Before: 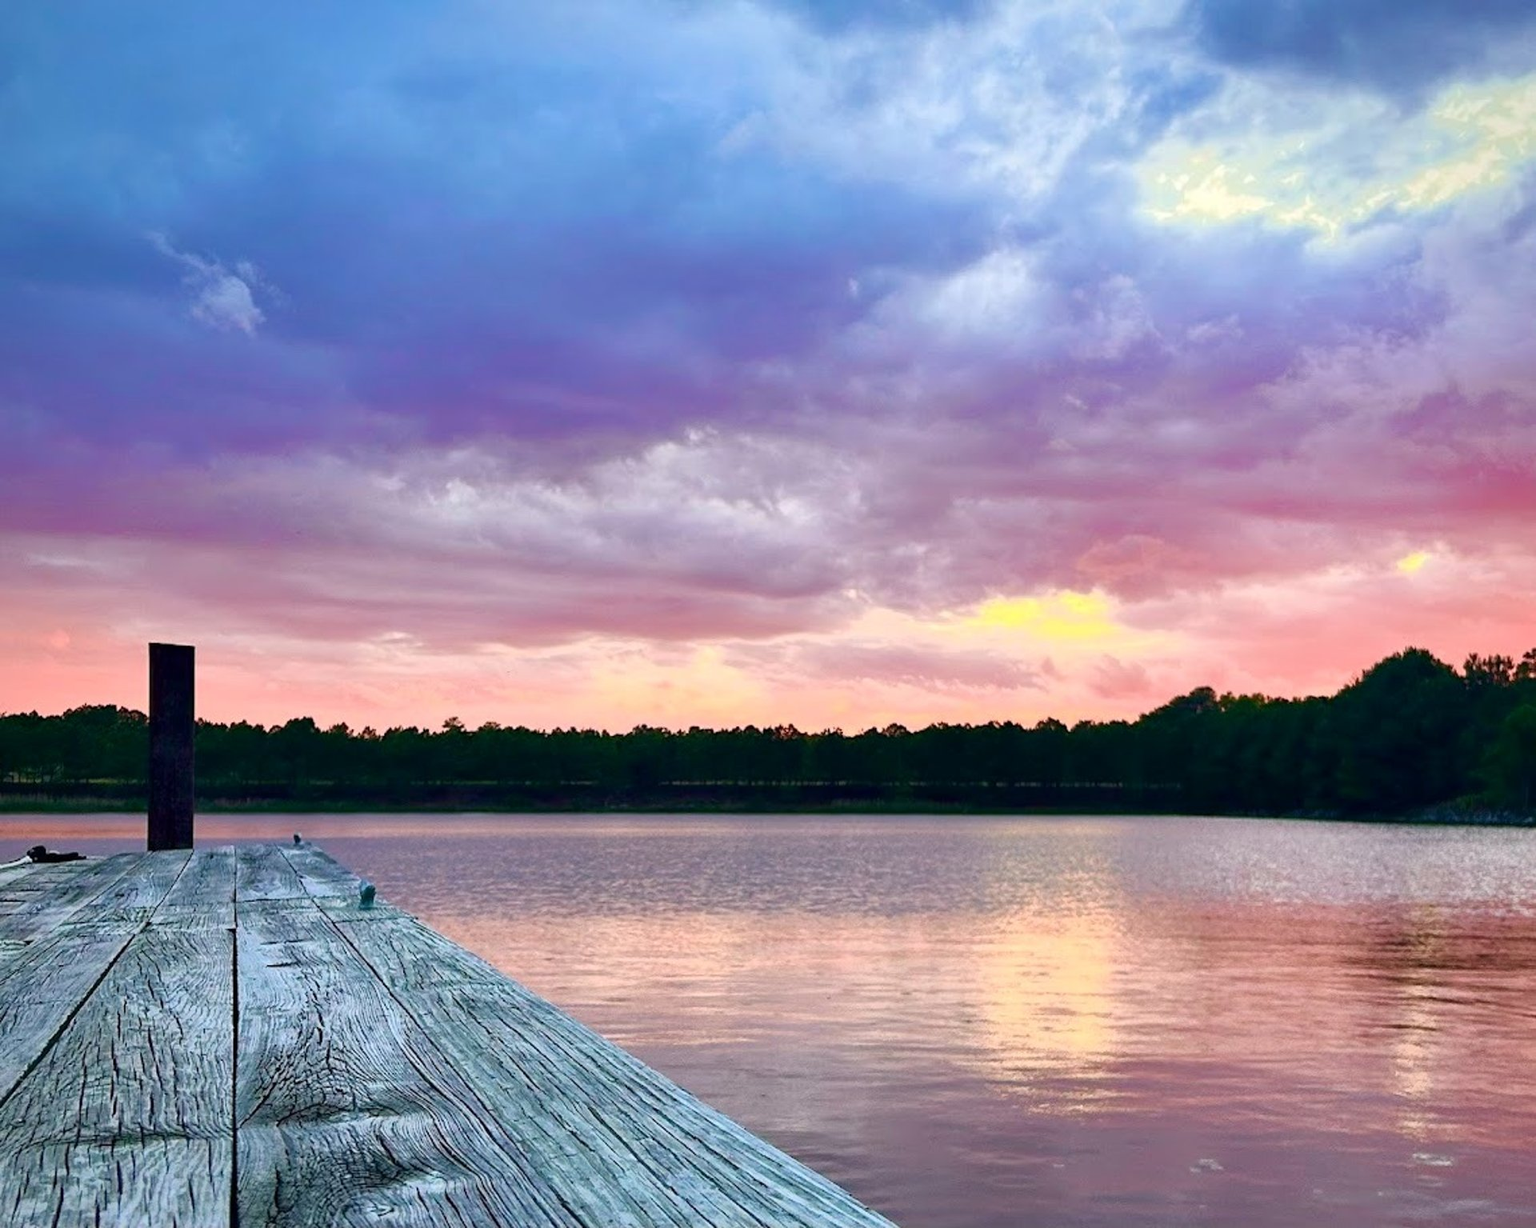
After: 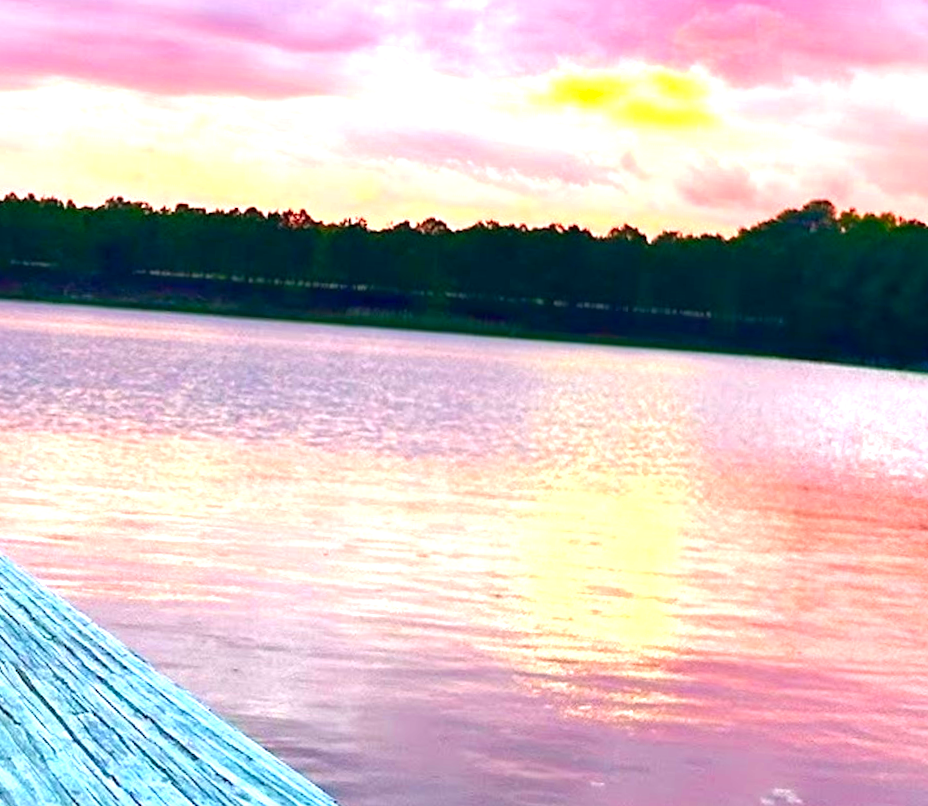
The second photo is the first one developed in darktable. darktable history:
rotate and perspective: rotation 4.1°, automatic cropping off
crop: left 35.976%, top 45.819%, right 18.162%, bottom 5.807%
exposure: black level correction 0, exposure 1.379 EV, compensate exposure bias true, compensate highlight preservation false
color zones: curves: ch0 [(0, 0.425) (0.143, 0.422) (0.286, 0.42) (0.429, 0.419) (0.571, 0.419) (0.714, 0.42) (0.857, 0.422) (1, 0.425)]; ch1 [(0, 0.666) (0.143, 0.669) (0.286, 0.671) (0.429, 0.67) (0.571, 0.67) (0.714, 0.67) (0.857, 0.67) (1, 0.666)]
